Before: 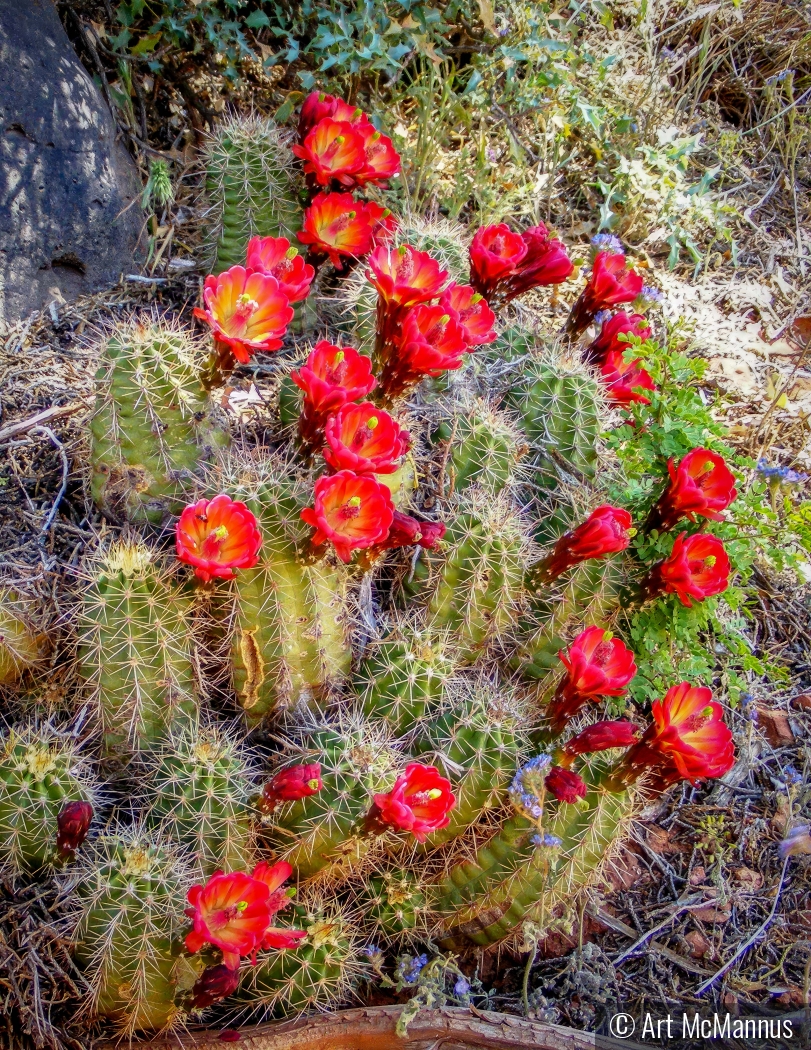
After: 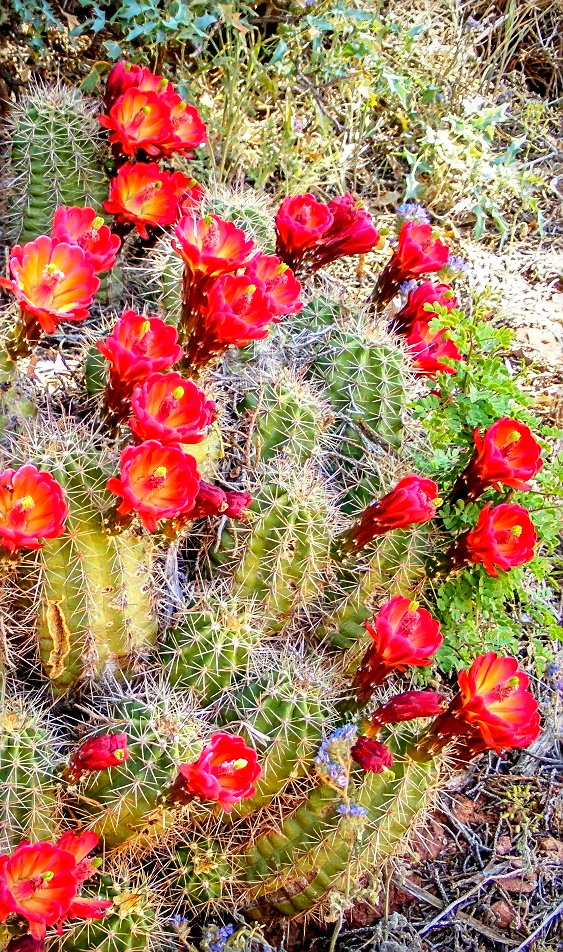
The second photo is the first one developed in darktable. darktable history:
tone equalizer: -8 EV -0.002 EV, -7 EV 0.004 EV, -6 EV -0.029 EV, -5 EV 0.021 EV, -4 EV -0.01 EV, -3 EV 0.027 EV, -2 EV -0.088 EV, -1 EV -0.287 EV, +0 EV -0.592 EV, edges refinement/feathering 500, mask exposure compensation -1.57 EV, preserve details no
sharpen: on, module defaults
crop and rotate: left 24.129%, top 3.032%, right 6.335%, bottom 6.24%
exposure: black level correction 0.001, exposure 0.673 EV, compensate highlight preservation false
